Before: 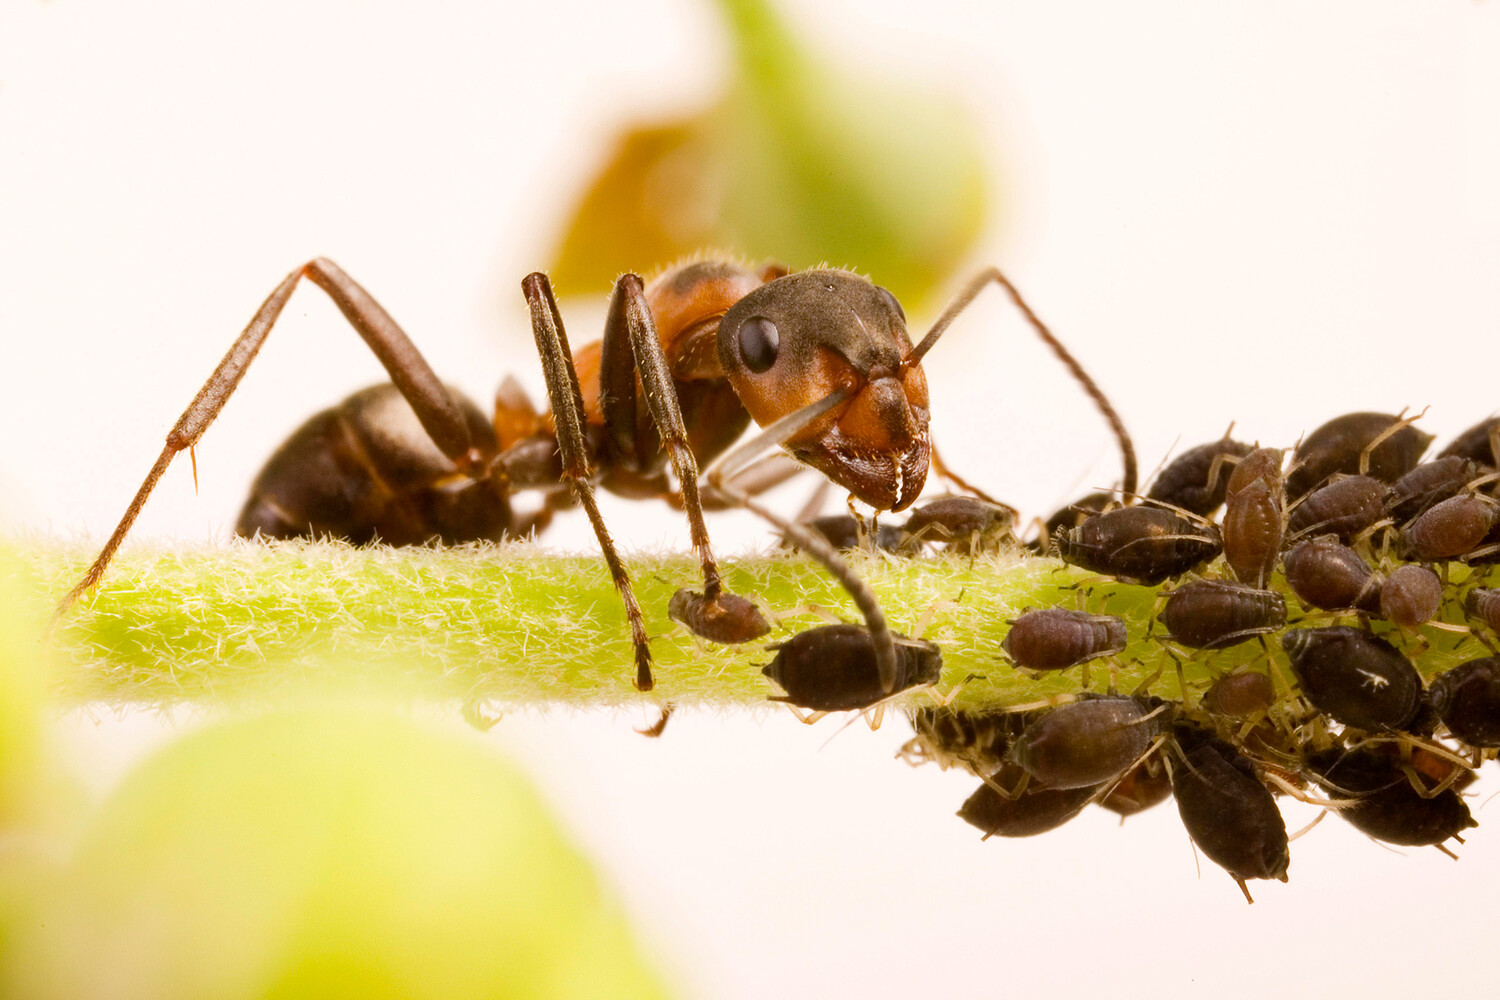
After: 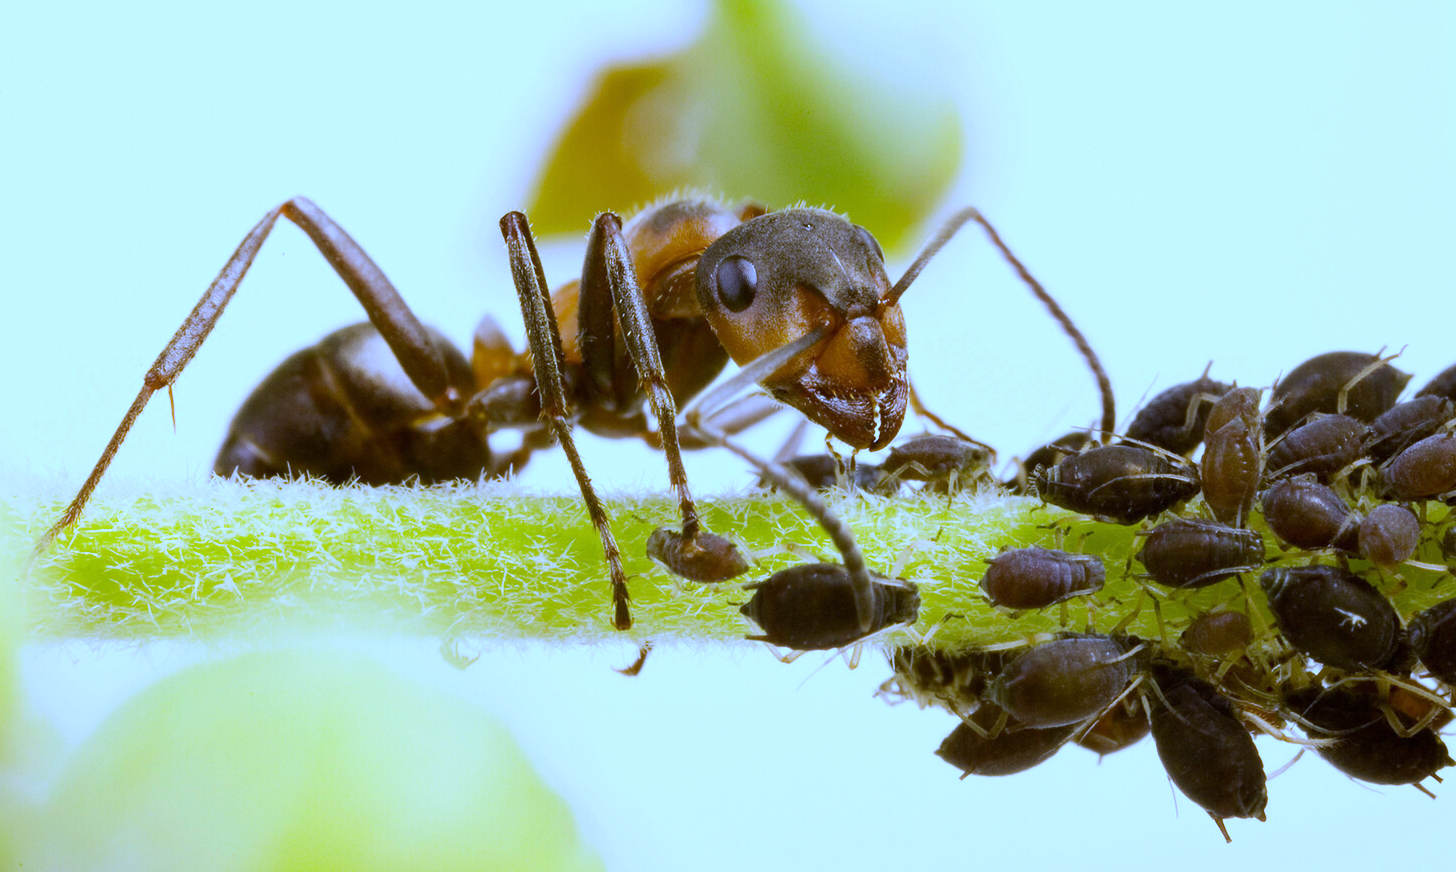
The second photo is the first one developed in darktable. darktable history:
crop: left 1.507%, top 6.147%, right 1.379%, bottom 6.637%
white balance: red 0.766, blue 1.537
